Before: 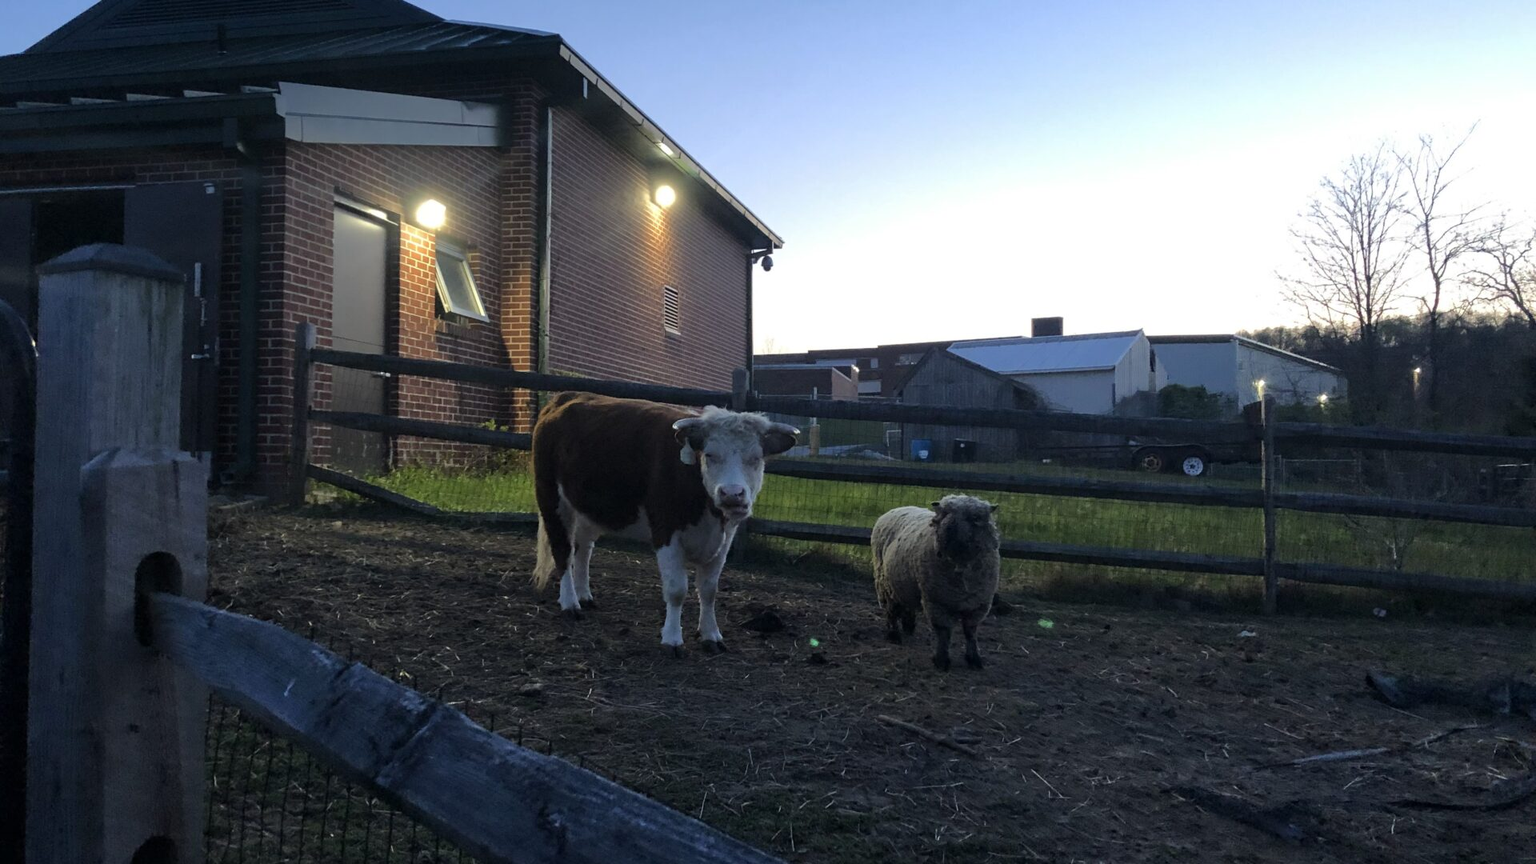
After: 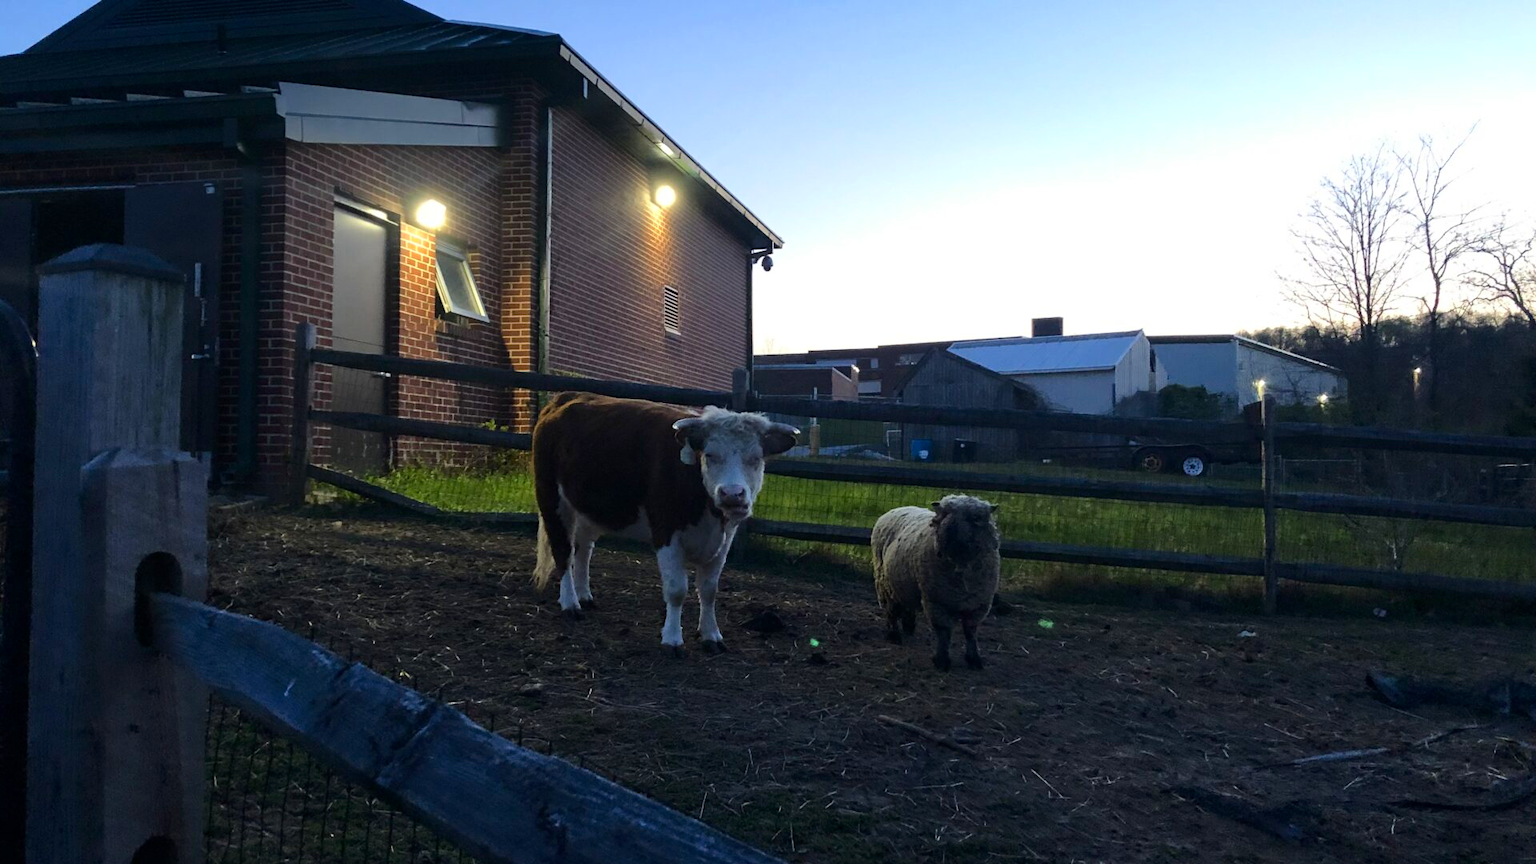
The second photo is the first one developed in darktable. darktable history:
contrast brightness saturation: contrast 0.173, saturation 0.302
